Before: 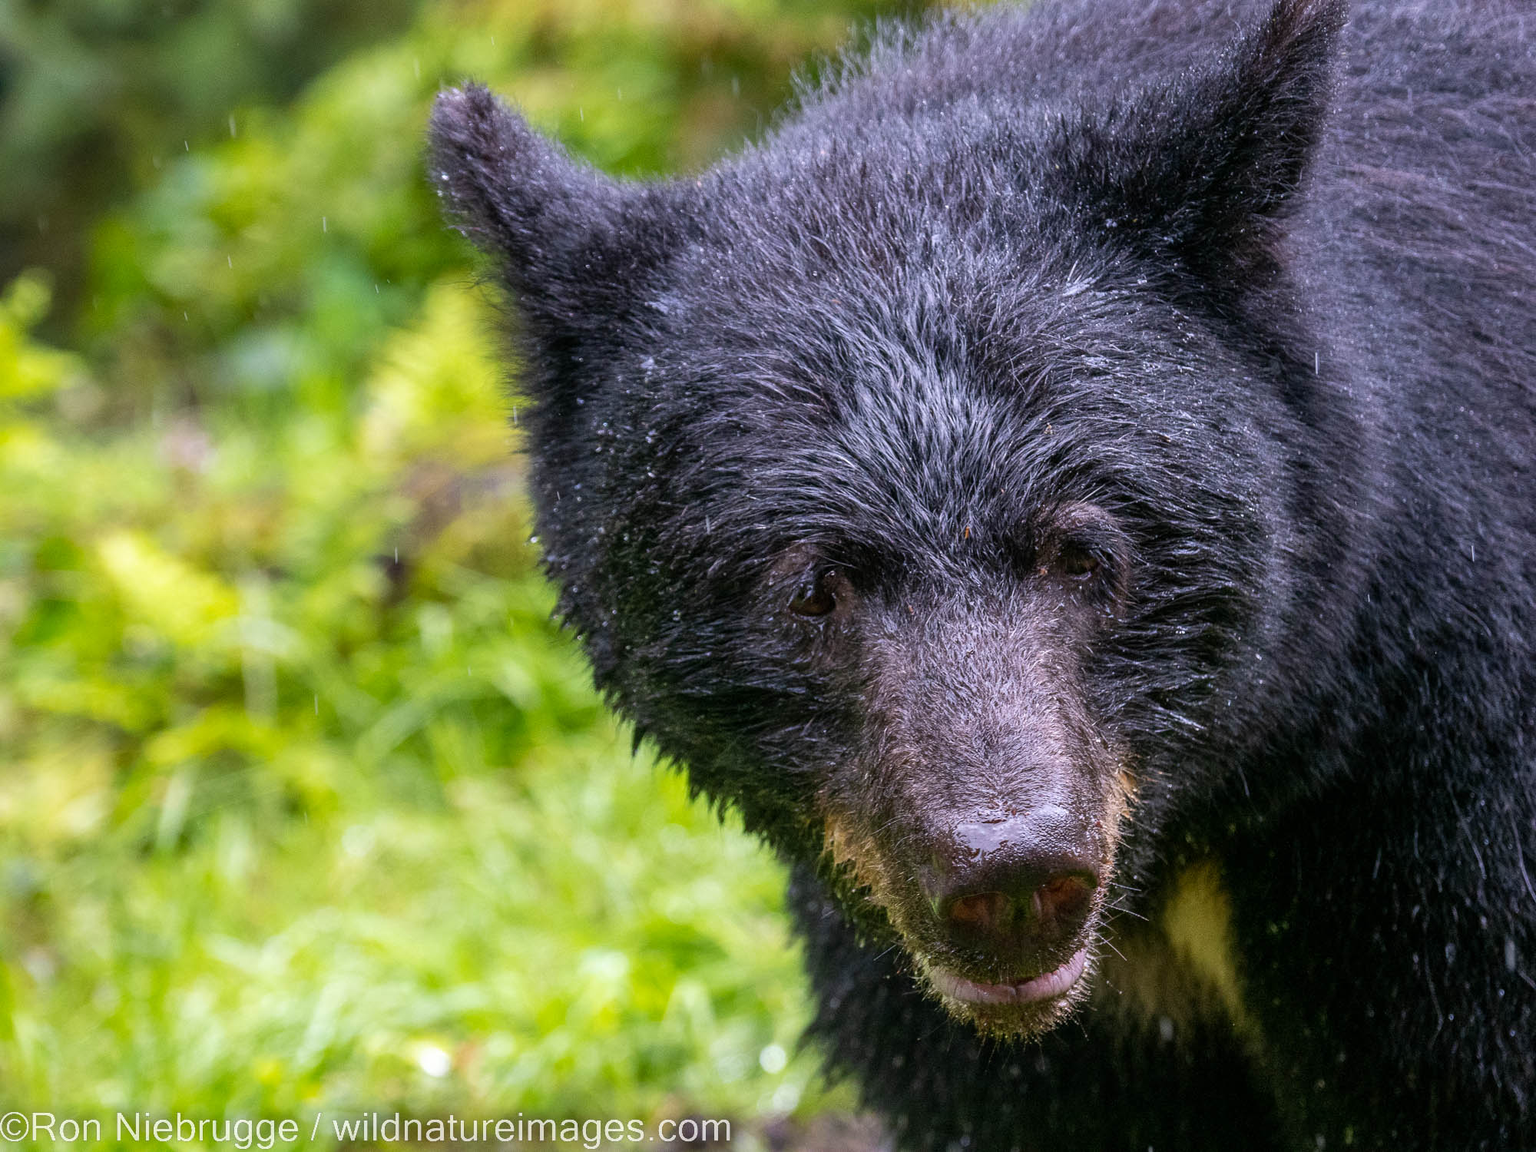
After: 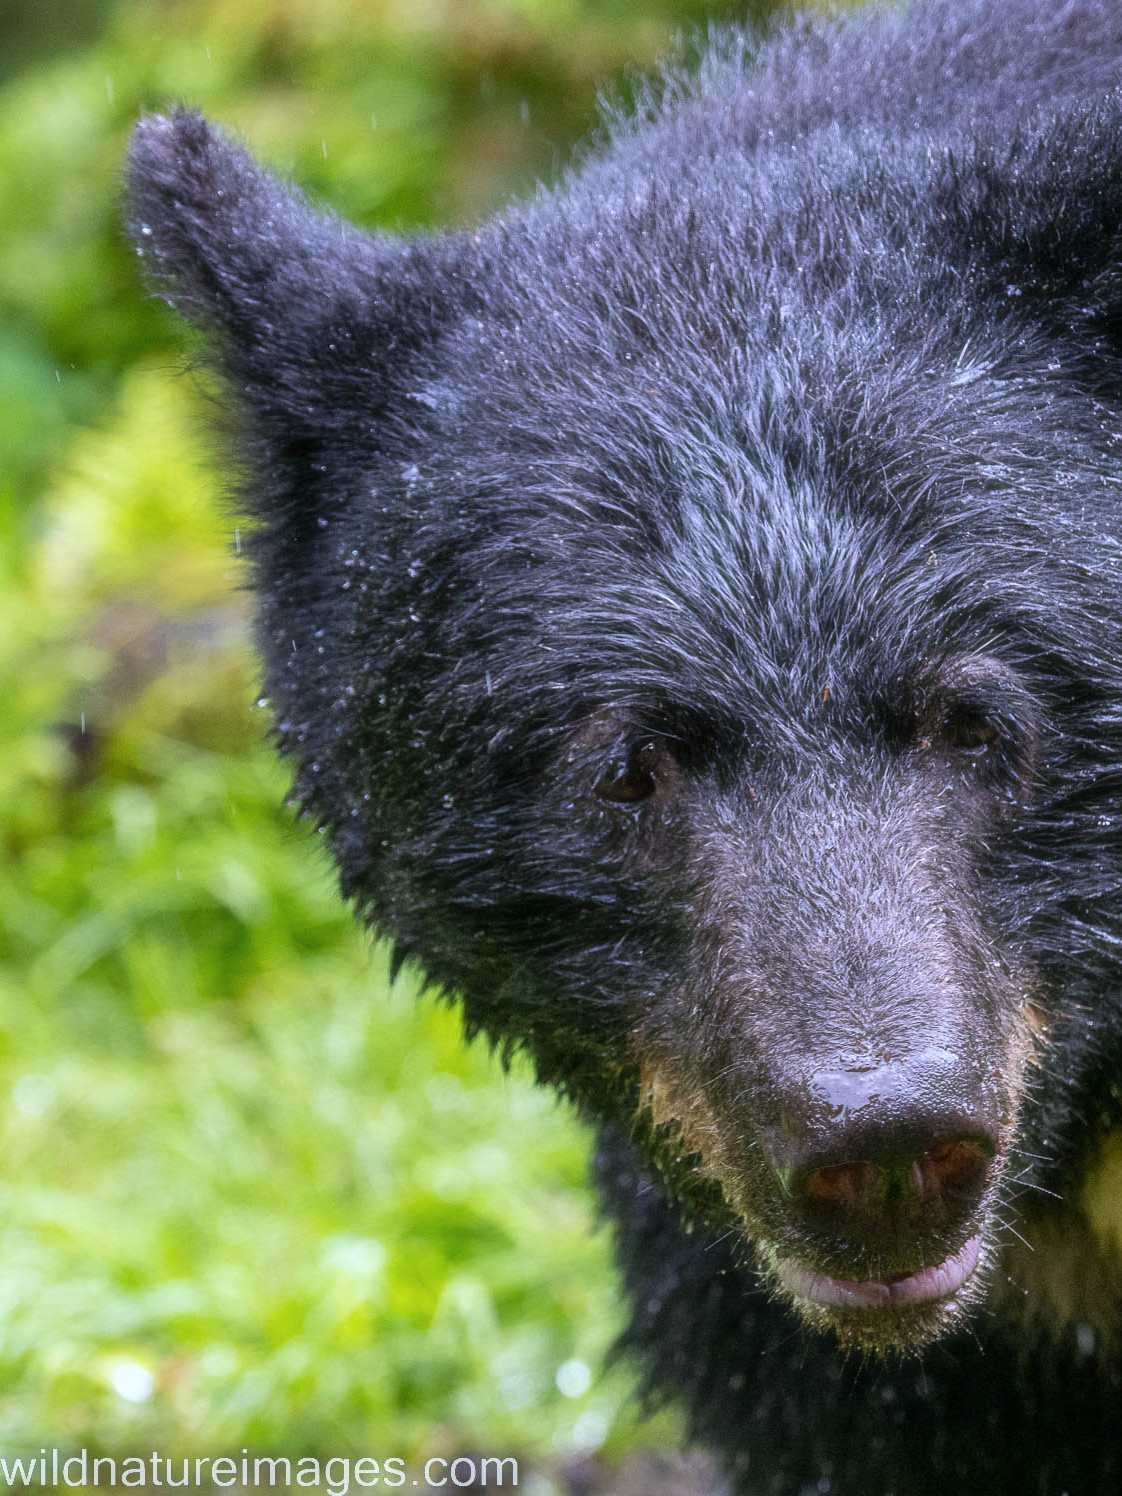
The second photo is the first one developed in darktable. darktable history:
haze removal: strength -0.1, adaptive false
crop: left 21.674%, right 22.086%
white balance: red 0.954, blue 1.079
